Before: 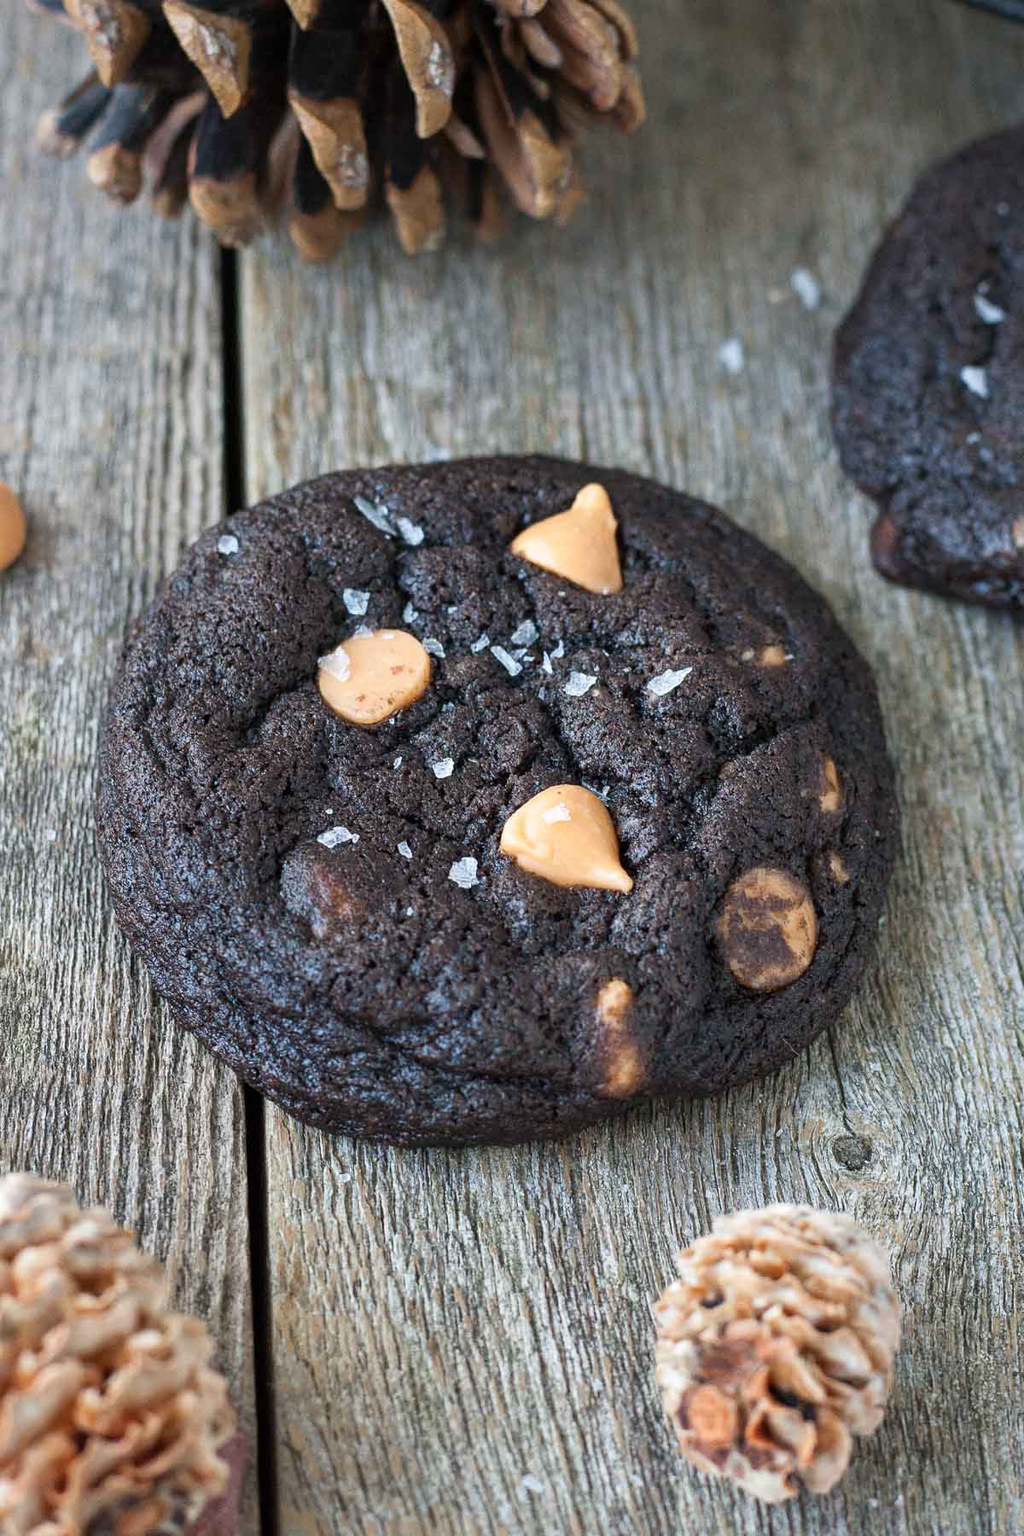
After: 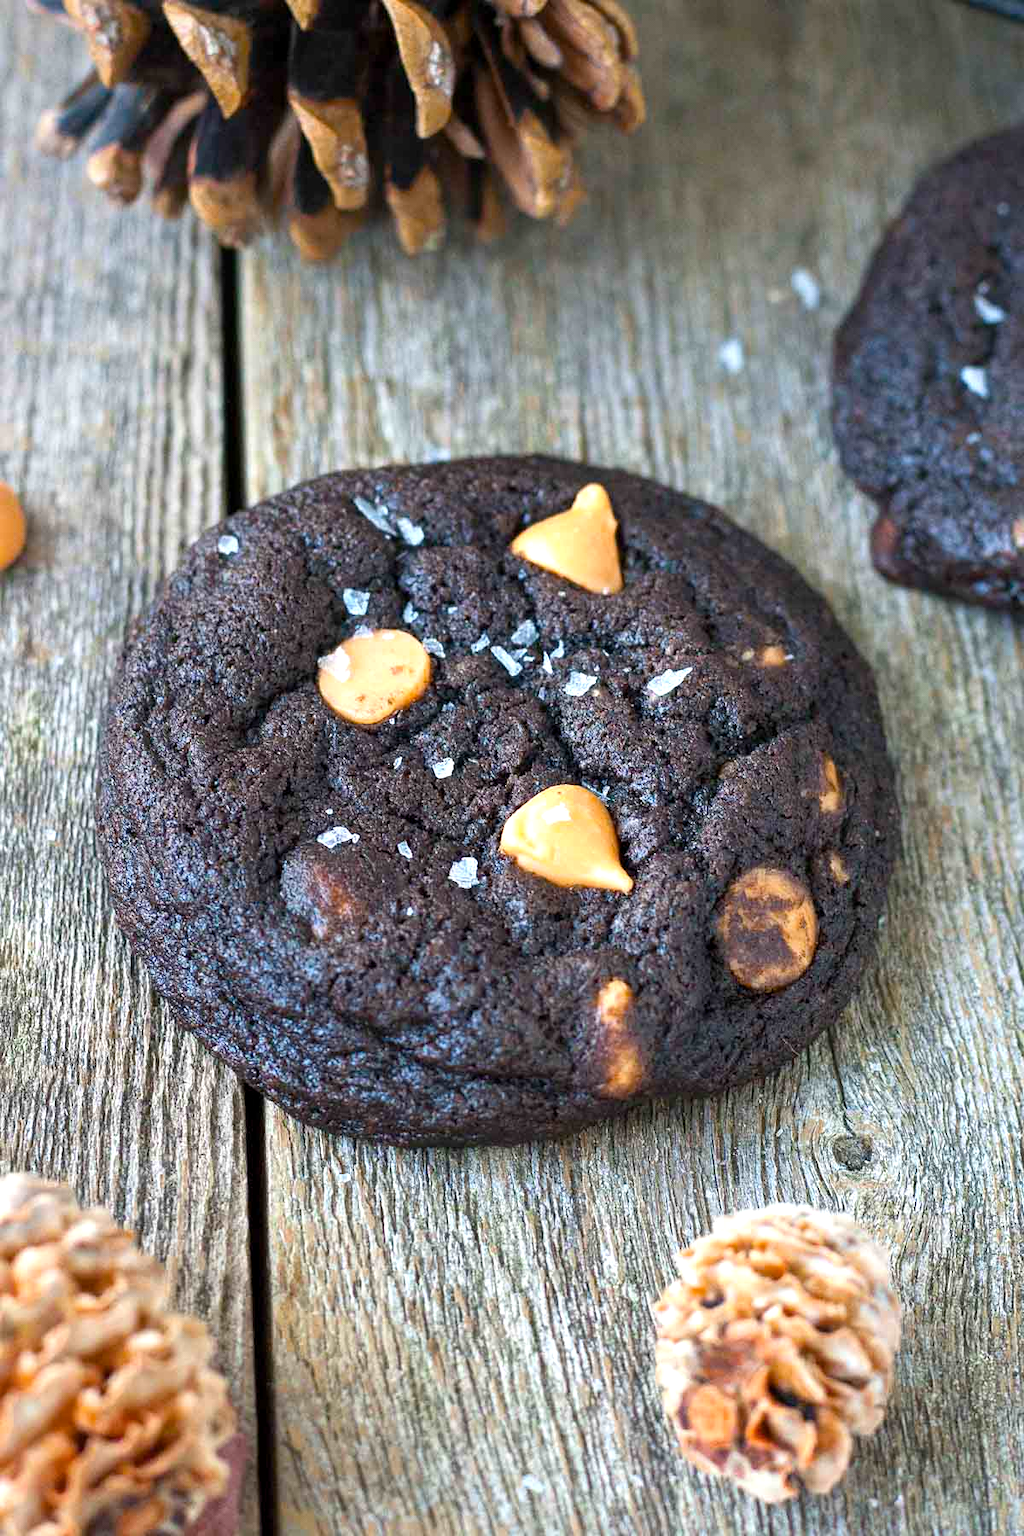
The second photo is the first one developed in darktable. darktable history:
color balance rgb: perceptual saturation grading › global saturation 25%, global vibrance 20%
exposure: black level correction 0.001, exposure 0.5 EV, compensate exposure bias true, compensate highlight preservation false
